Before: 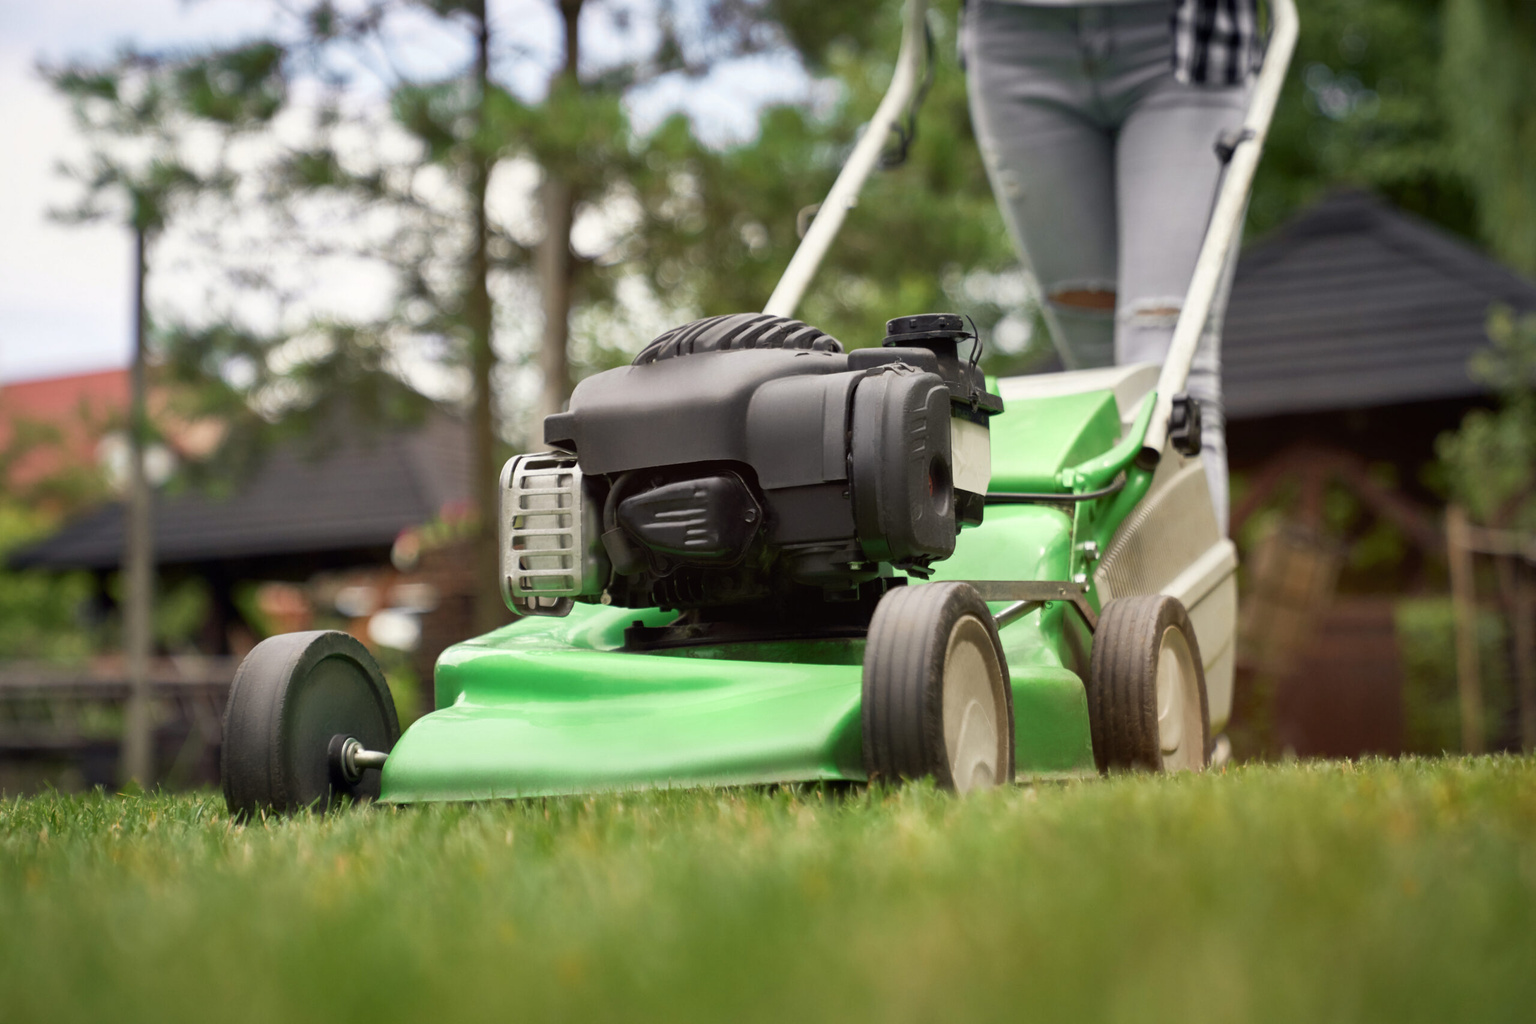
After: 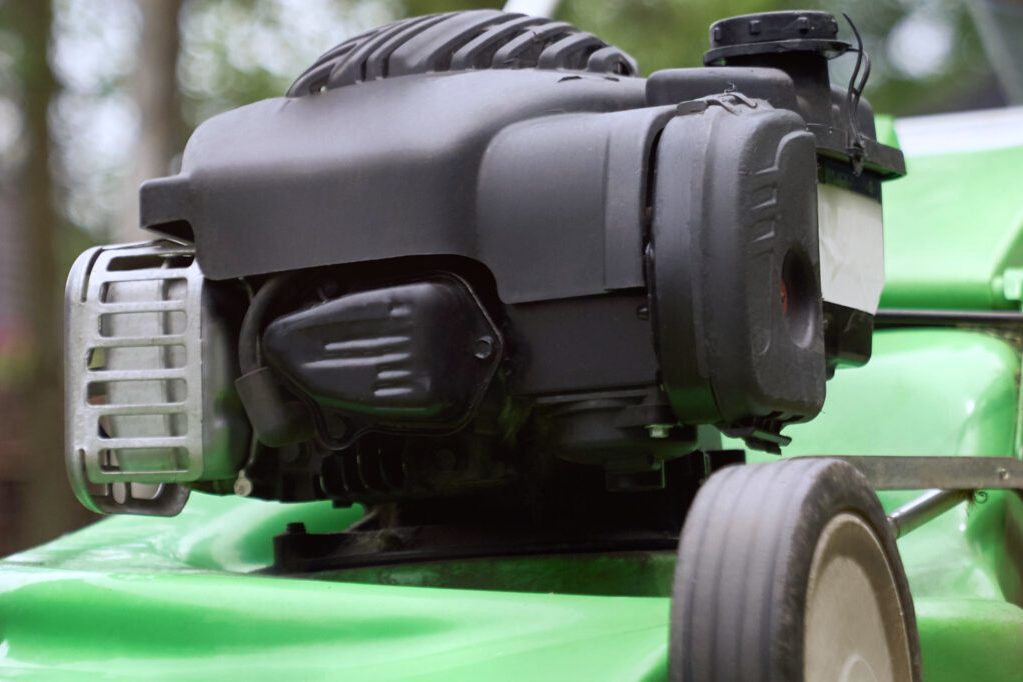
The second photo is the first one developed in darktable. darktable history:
white balance: red 0.967, blue 1.119, emerald 0.756
crop: left 30%, top 30%, right 30%, bottom 30%
